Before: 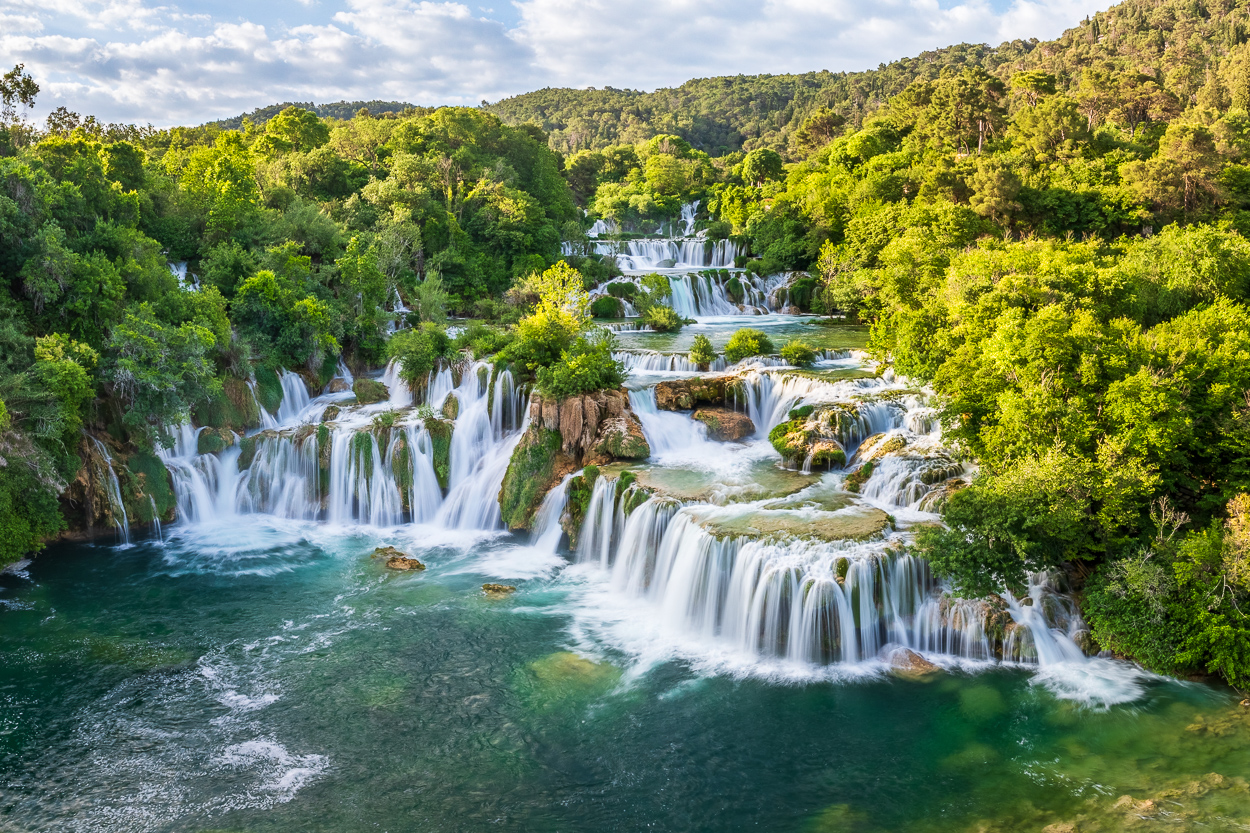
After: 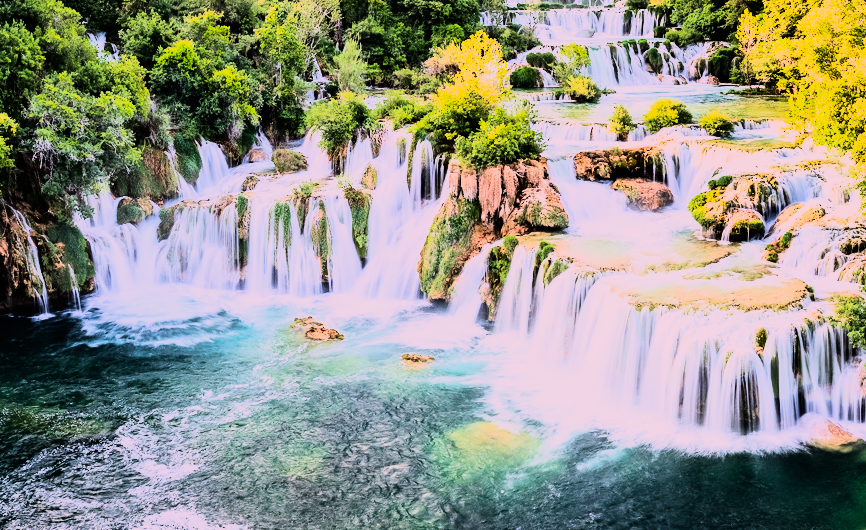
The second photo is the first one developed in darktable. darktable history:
rgb curve: curves: ch0 [(0, 0) (0.21, 0.15) (0.24, 0.21) (0.5, 0.75) (0.75, 0.96) (0.89, 0.99) (1, 1)]; ch1 [(0, 0.02) (0.21, 0.13) (0.25, 0.2) (0.5, 0.67) (0.75, 0.9) (0.89, 0.97) (1, 1)]; ch2 [(0, 0.02) (0.21, 0.13) (0.25, 0.2) (0.5, 0.67) (0.75, 0.9) (0.89, 0.97) (1, 1)], compensate middle gray true
color correction: highlights a* 0.816, highlights b* 2.78, saturation 1.1
filmic rgb: black relative exposure -7.5 EV, white relative exposure 5 EV, hardness 3.31, contrast 1.3, contrast in shadows safe
white balance: red 1.188, blue 1.11
crop: left 6.488%, top 27.668%, right 24.183%, bottom 8.656%
contrast brightness saturation: saturation -0.05
